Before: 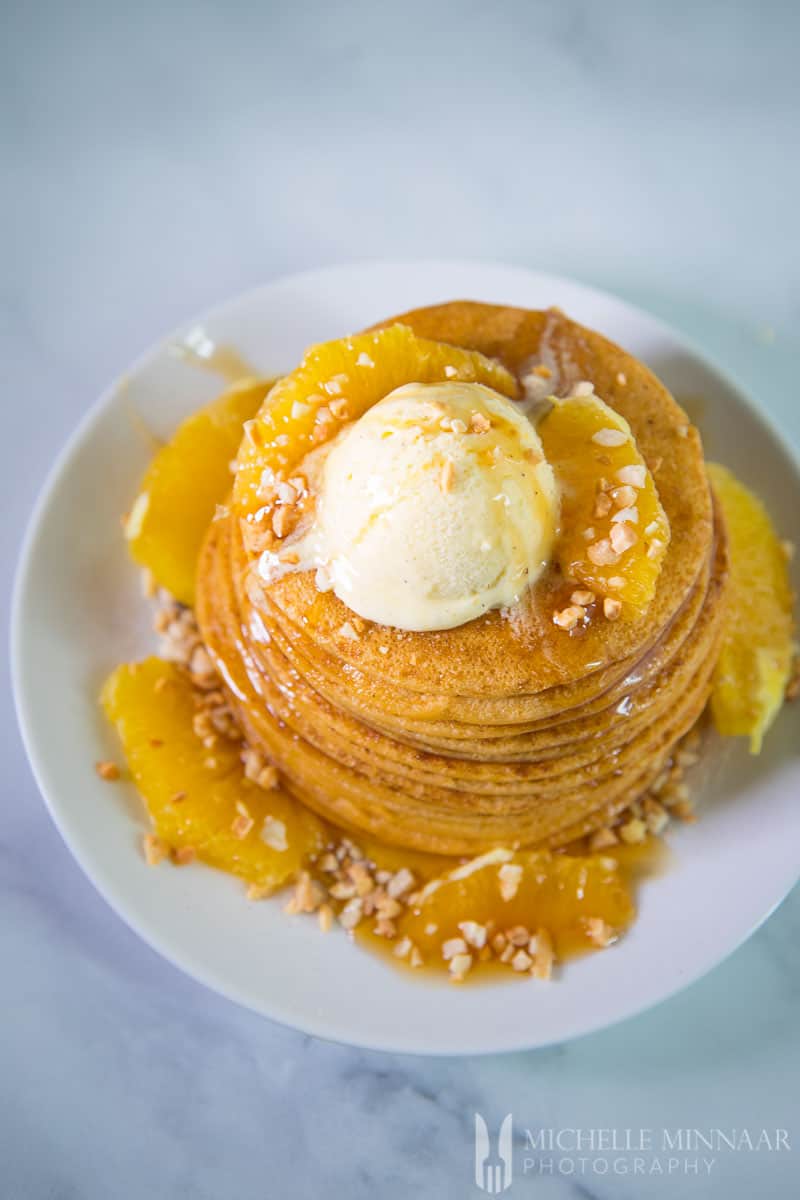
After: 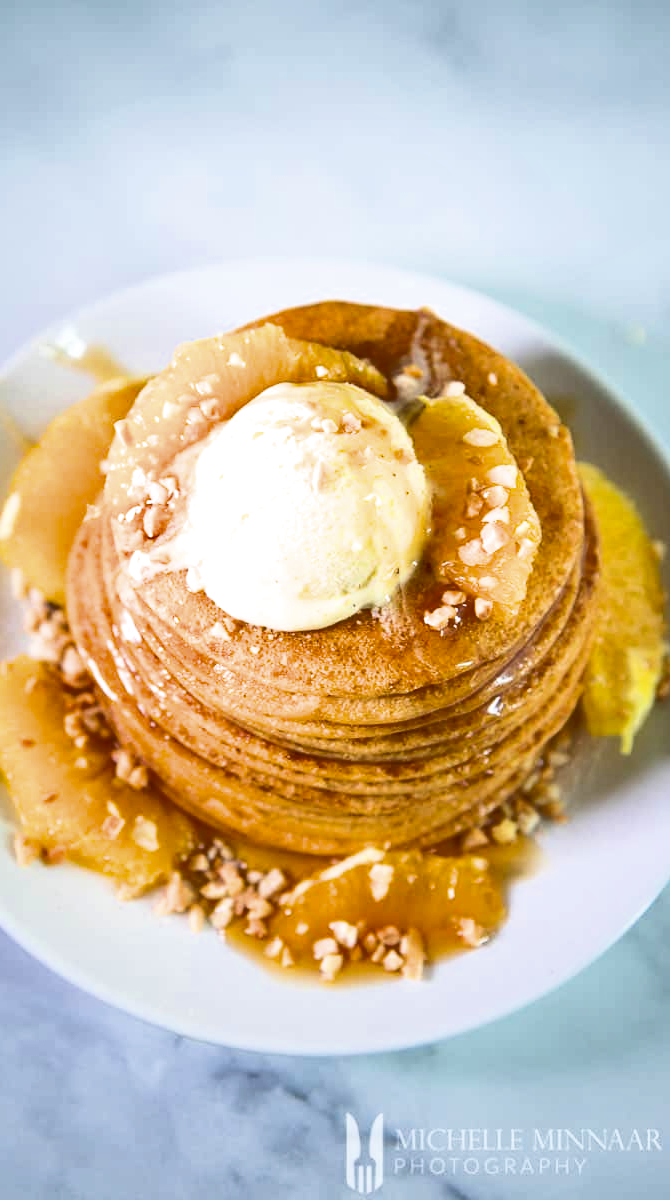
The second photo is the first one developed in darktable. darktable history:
exposure: exposure 0.6 EV, compensate highlight preservation false
crop: left 16.145%
filmic rgb: black relative exposure -3.72 EV, white relative exposure 2.77 EV, dynamic range scaling -5.32%, hardness 3.03
local contrast: mode bilateral grid, contrast 15, coarseness 36, detail 105%, midtone range 0.2
shadows and highlights: radius 264.75, soften with gaussian
rgb curve: curves: ch0 [(0, 0) (0.072, 0.166) (0.217, 0.293) (0.414, 0.42) (1, 1)], compensate middle gray true, preserve colors basic power
